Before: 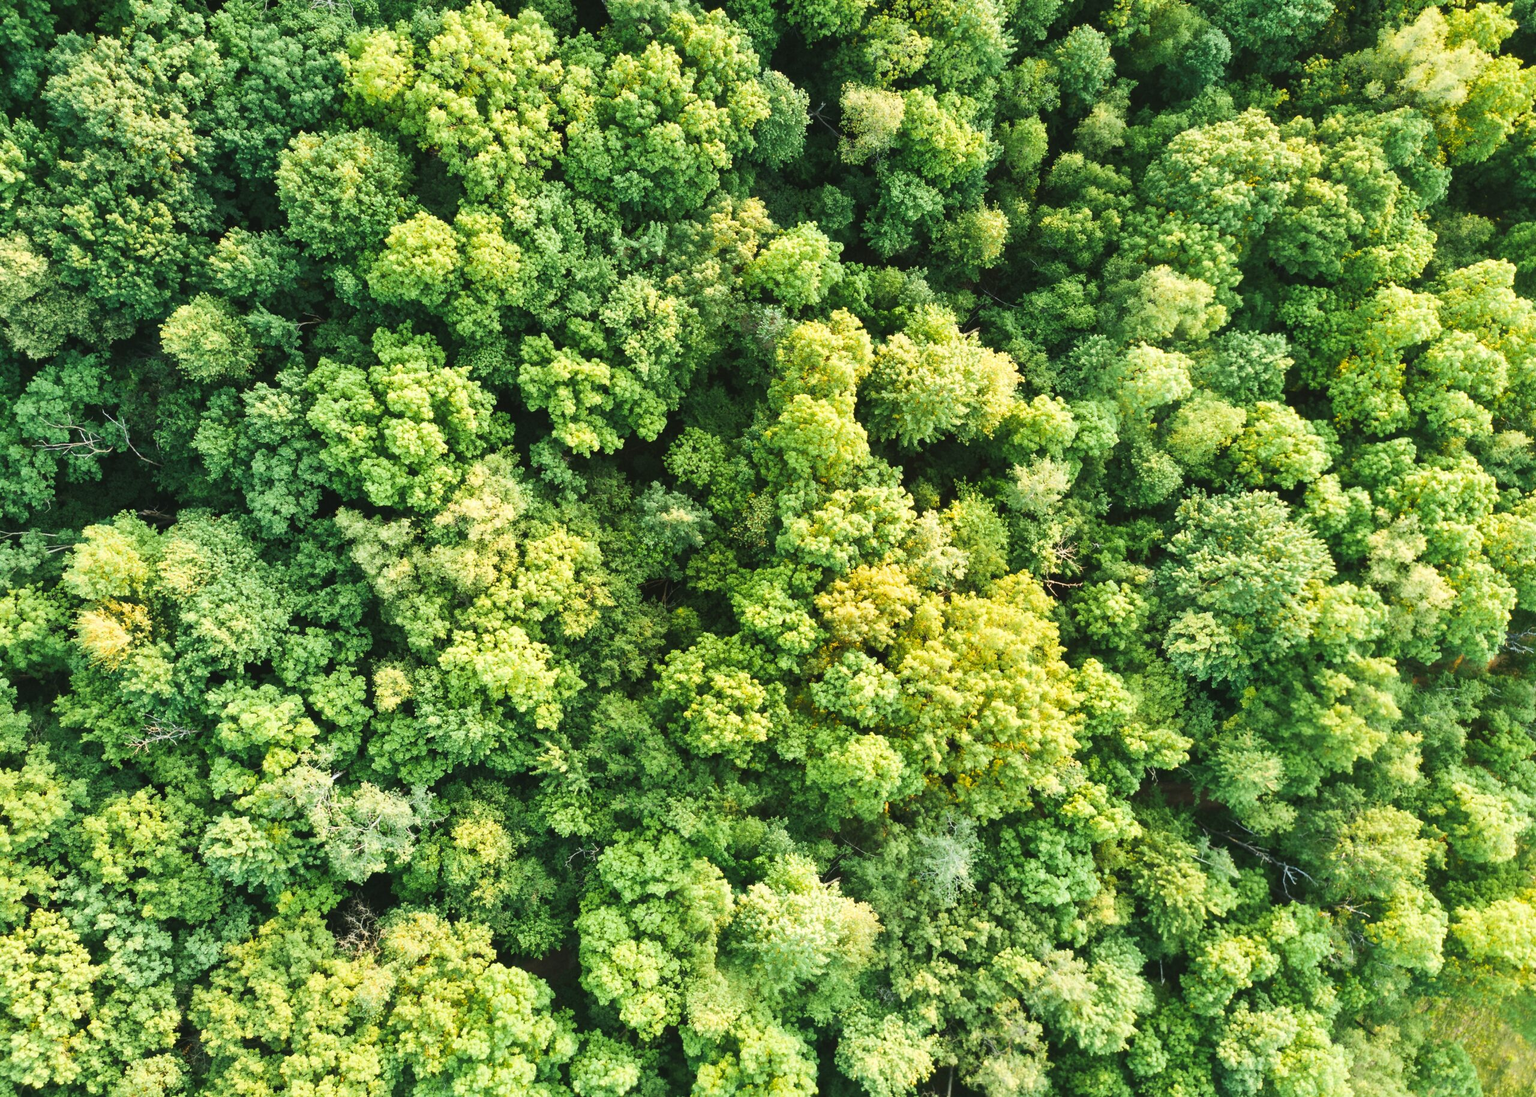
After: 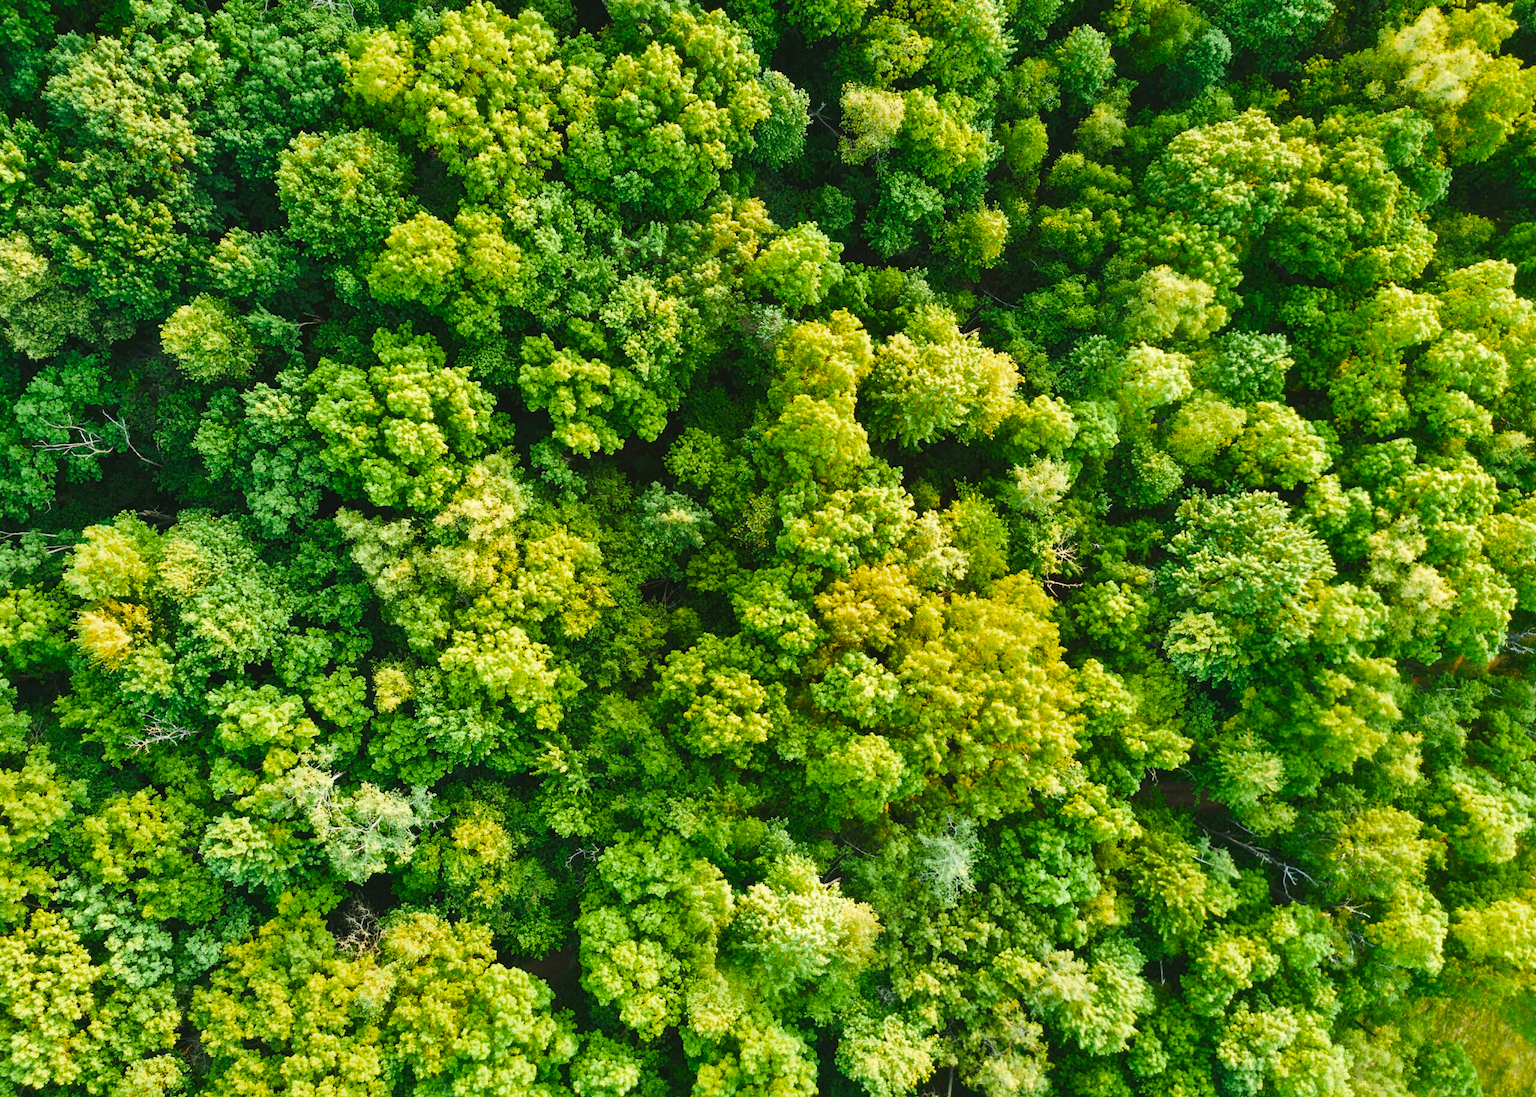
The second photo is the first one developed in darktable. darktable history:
shadows and highlights: shadows 13.36, white point adjustment 1.12, soften with gaussian
color balance rgb: perceptual saturation grading › global saturation 25.395%, saturation formula JzAzBz (2021)
